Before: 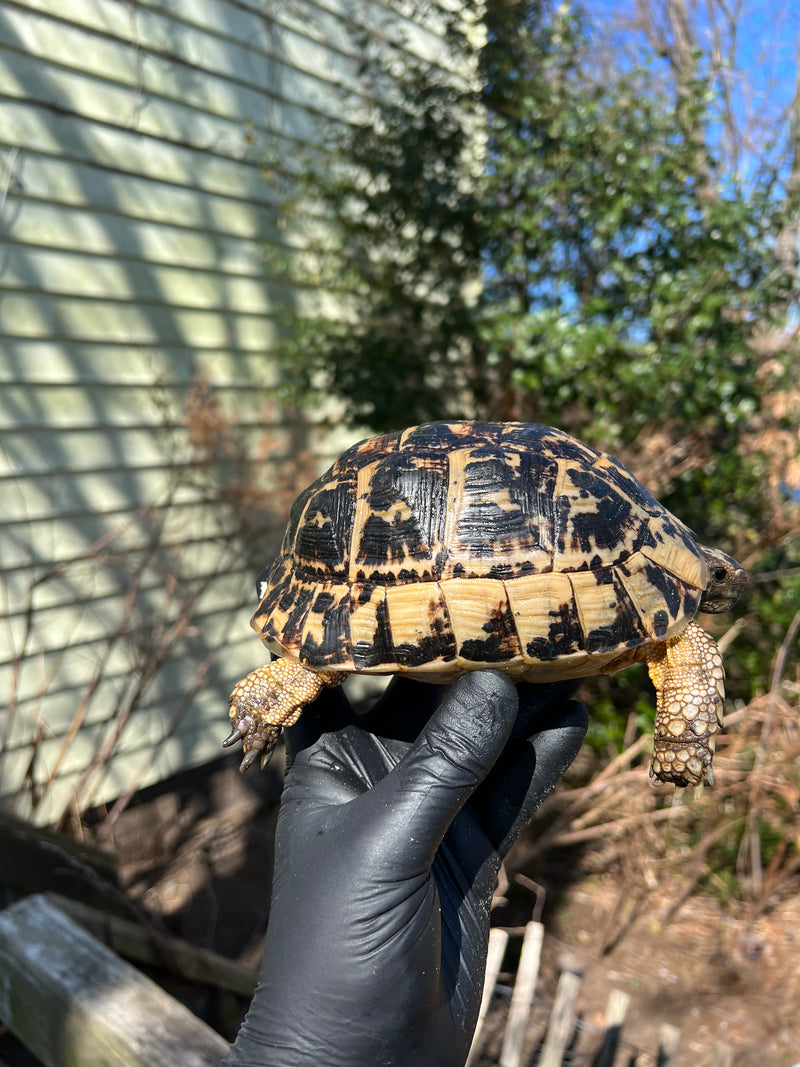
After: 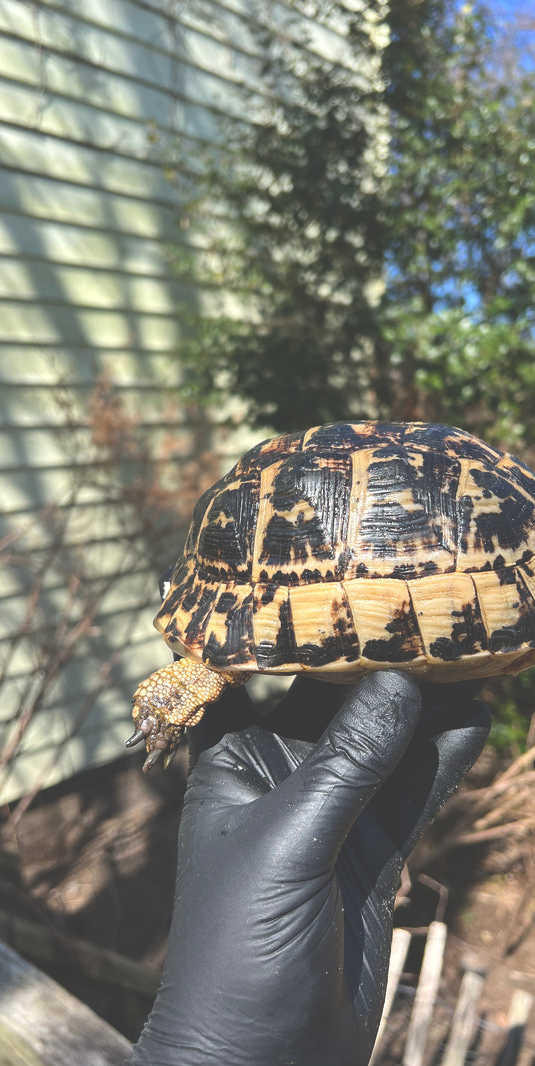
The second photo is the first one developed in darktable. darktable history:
exposure: black level correction -0.039, exposure 0.059 EV, compensate highlight preservation false
crop and rotate: left 12.359%, right 20.722%
